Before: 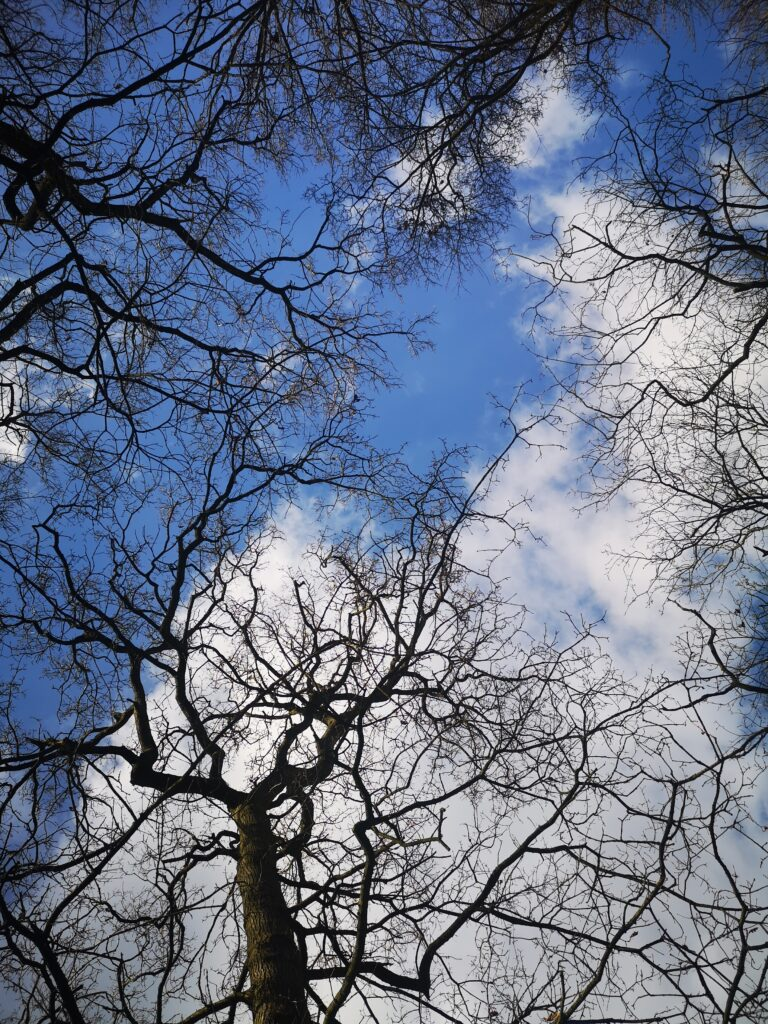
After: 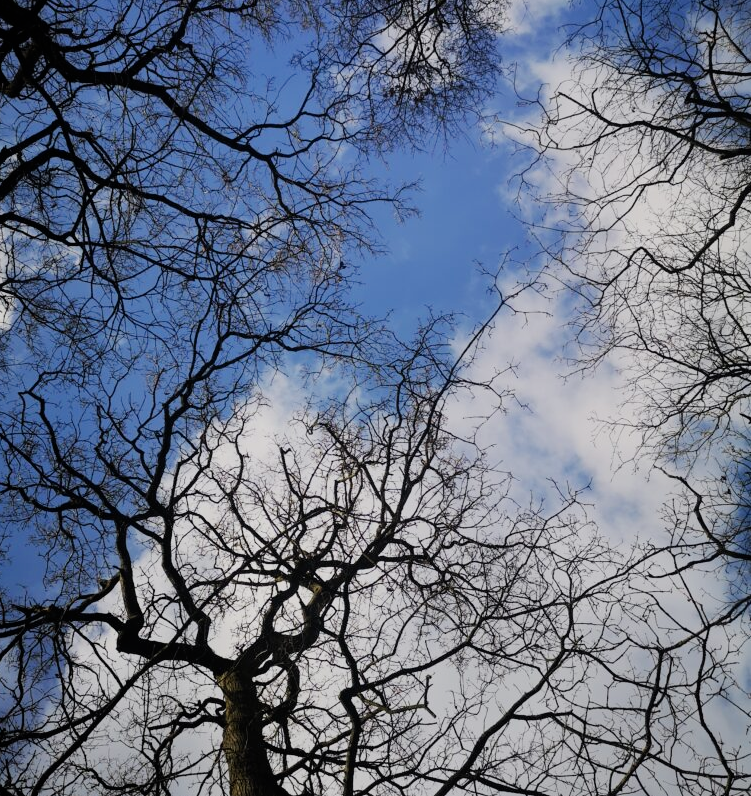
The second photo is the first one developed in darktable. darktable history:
crop and rotate: left 1.947%, top 13.009%, right 0.18%, bottom 9.202%
filmic rgb: black relative exposure -8.03 EV, white relative exposure 3.89 EV, hardness 4.28
